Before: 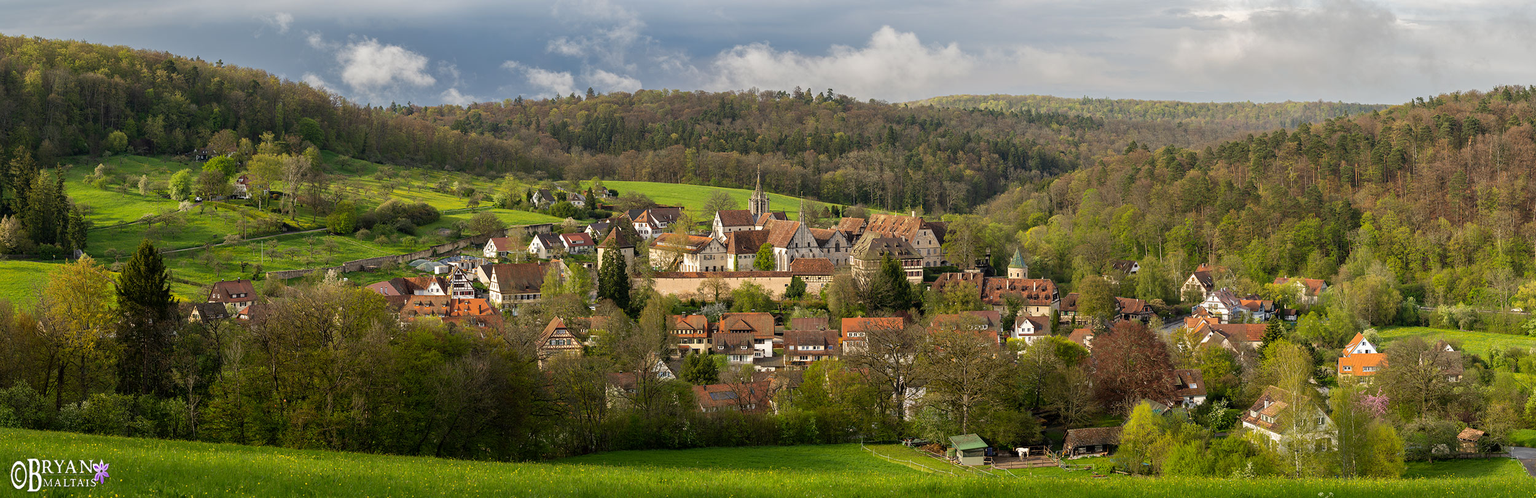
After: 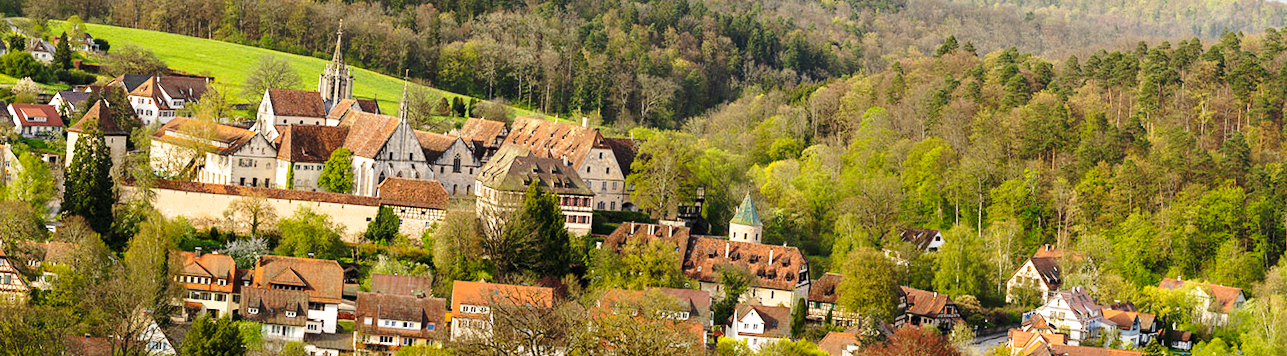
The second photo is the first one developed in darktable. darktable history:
rotate and perspective: rotation 5.12°, automatic cropping off
crop: left 36.607%, top 34.735%, right 13.146%, bottom 30.611%
base curve: curves: ch0 [(0, 0) (0.036, 0.037) (0.121, 0.228) (0.46, 0.76) (0.859, 0.983) (1, 1)], preserve colors none
white balance: red 1, blue 1
